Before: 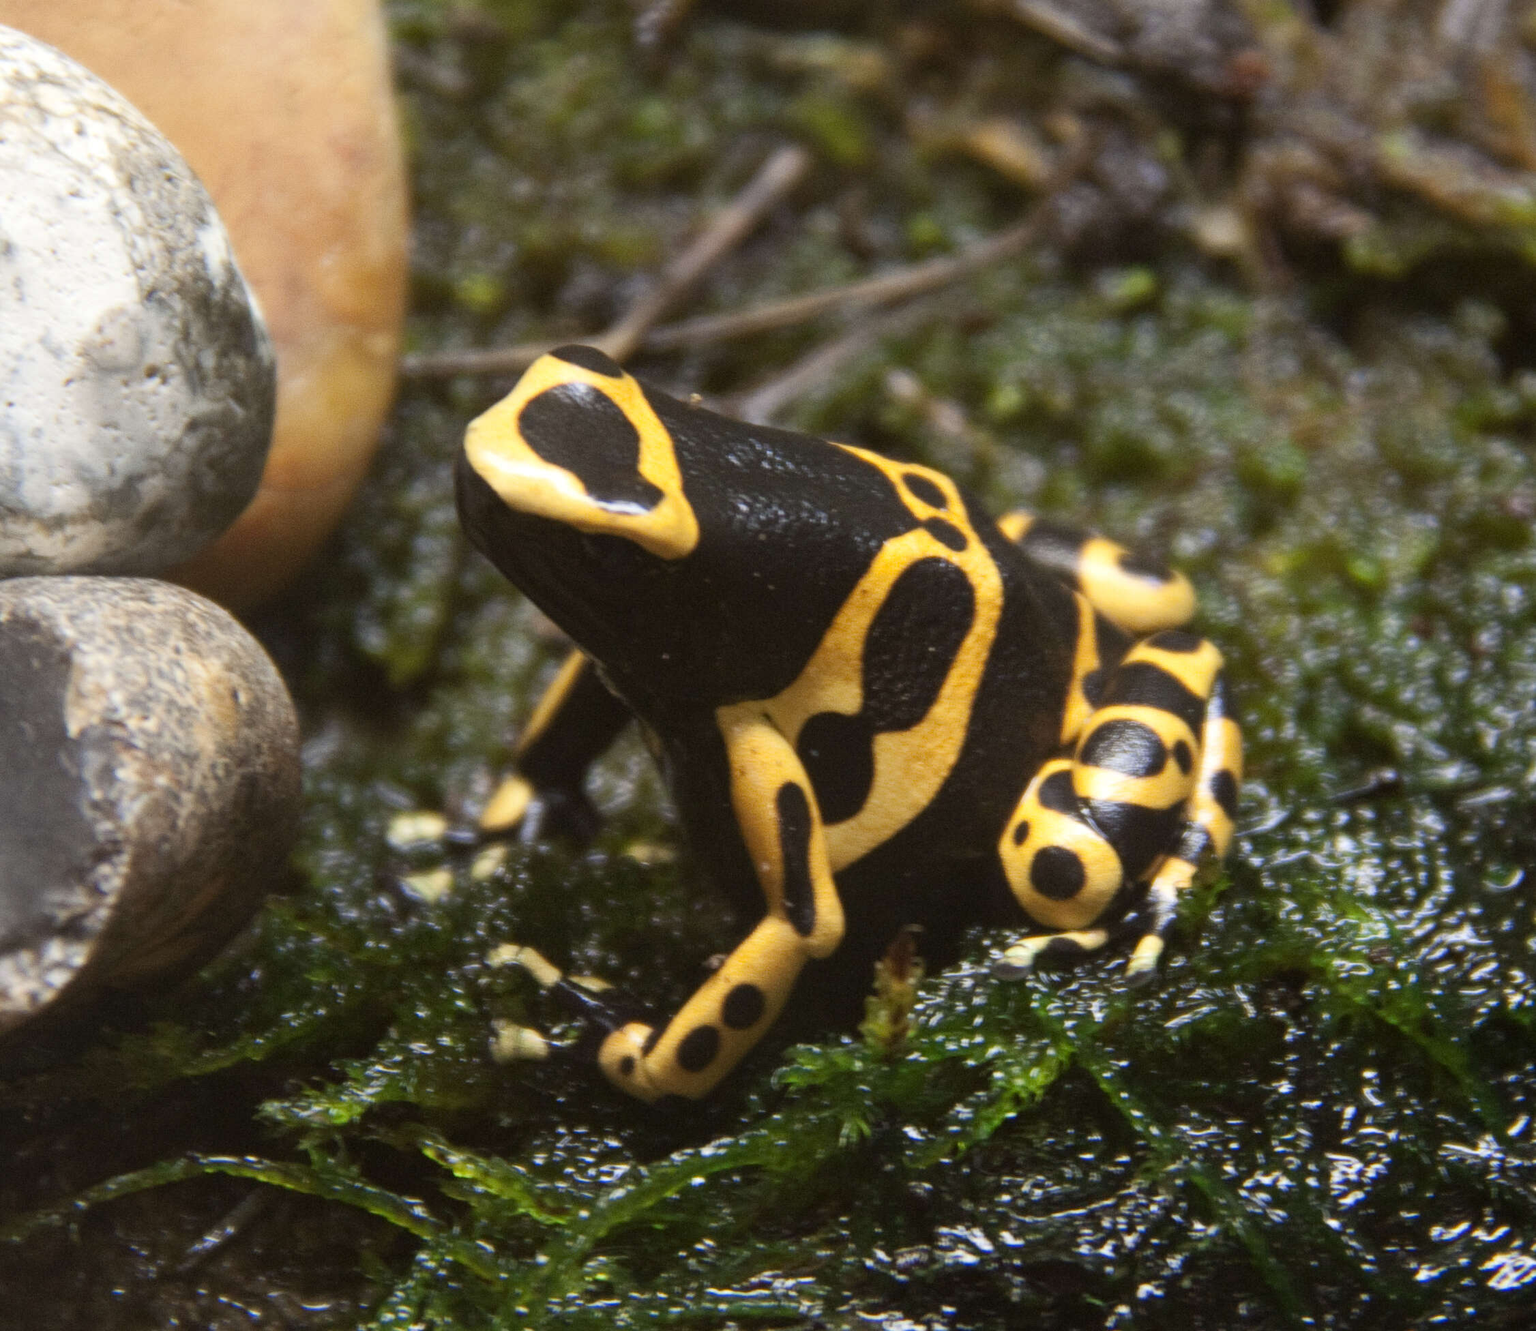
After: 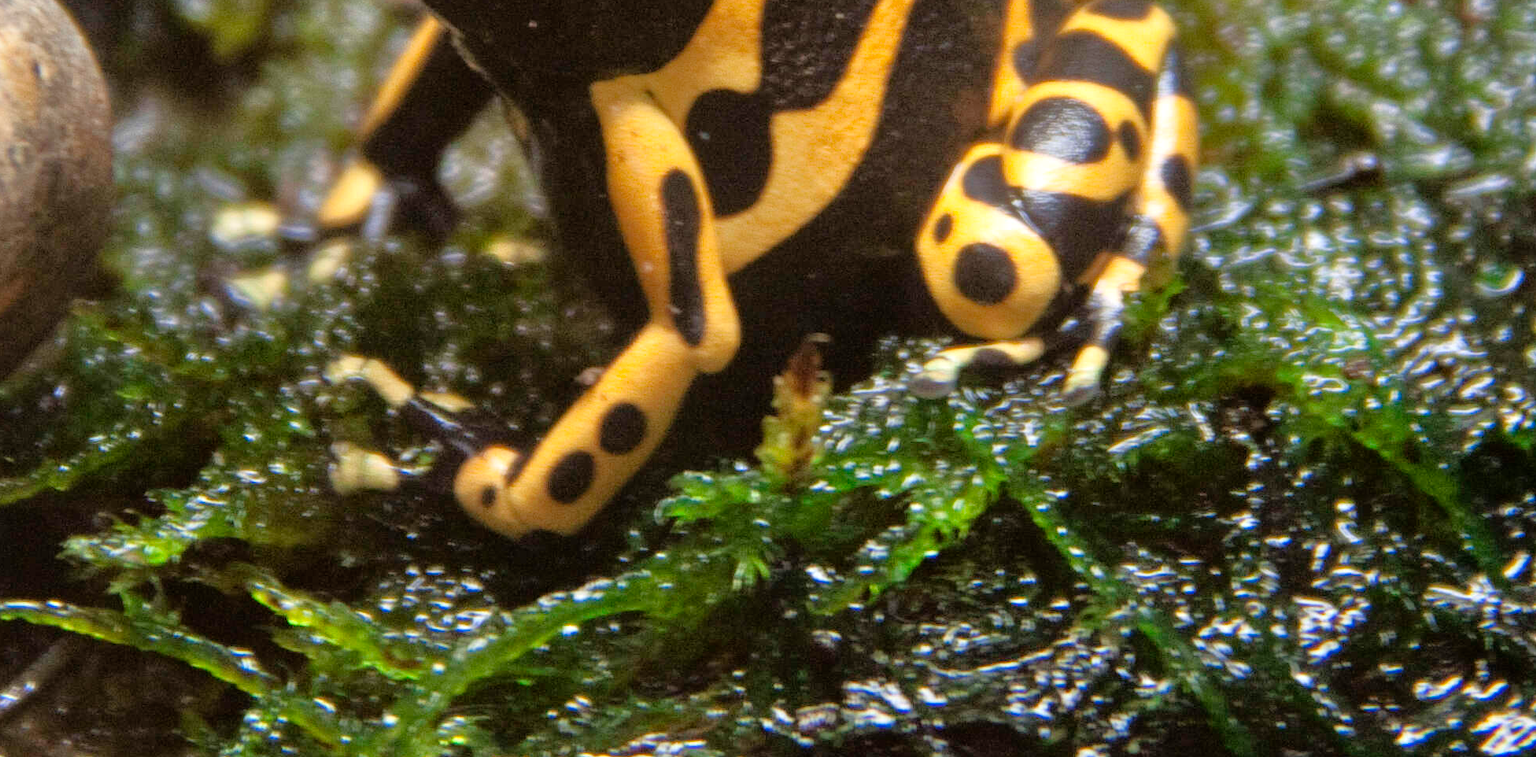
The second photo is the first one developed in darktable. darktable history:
tone equalizer: -7 EV 0.145 EV, -6 EV 0.611 EV, -5 EV 1.11 EV, -4 EV 1.33 EV, -3 EV 1.17 EV, -2 EV 0.6 EV, -1 EV 0.159 EV
crop and rotate: left 13.32%, top 47.818%, bottom 2.801%
